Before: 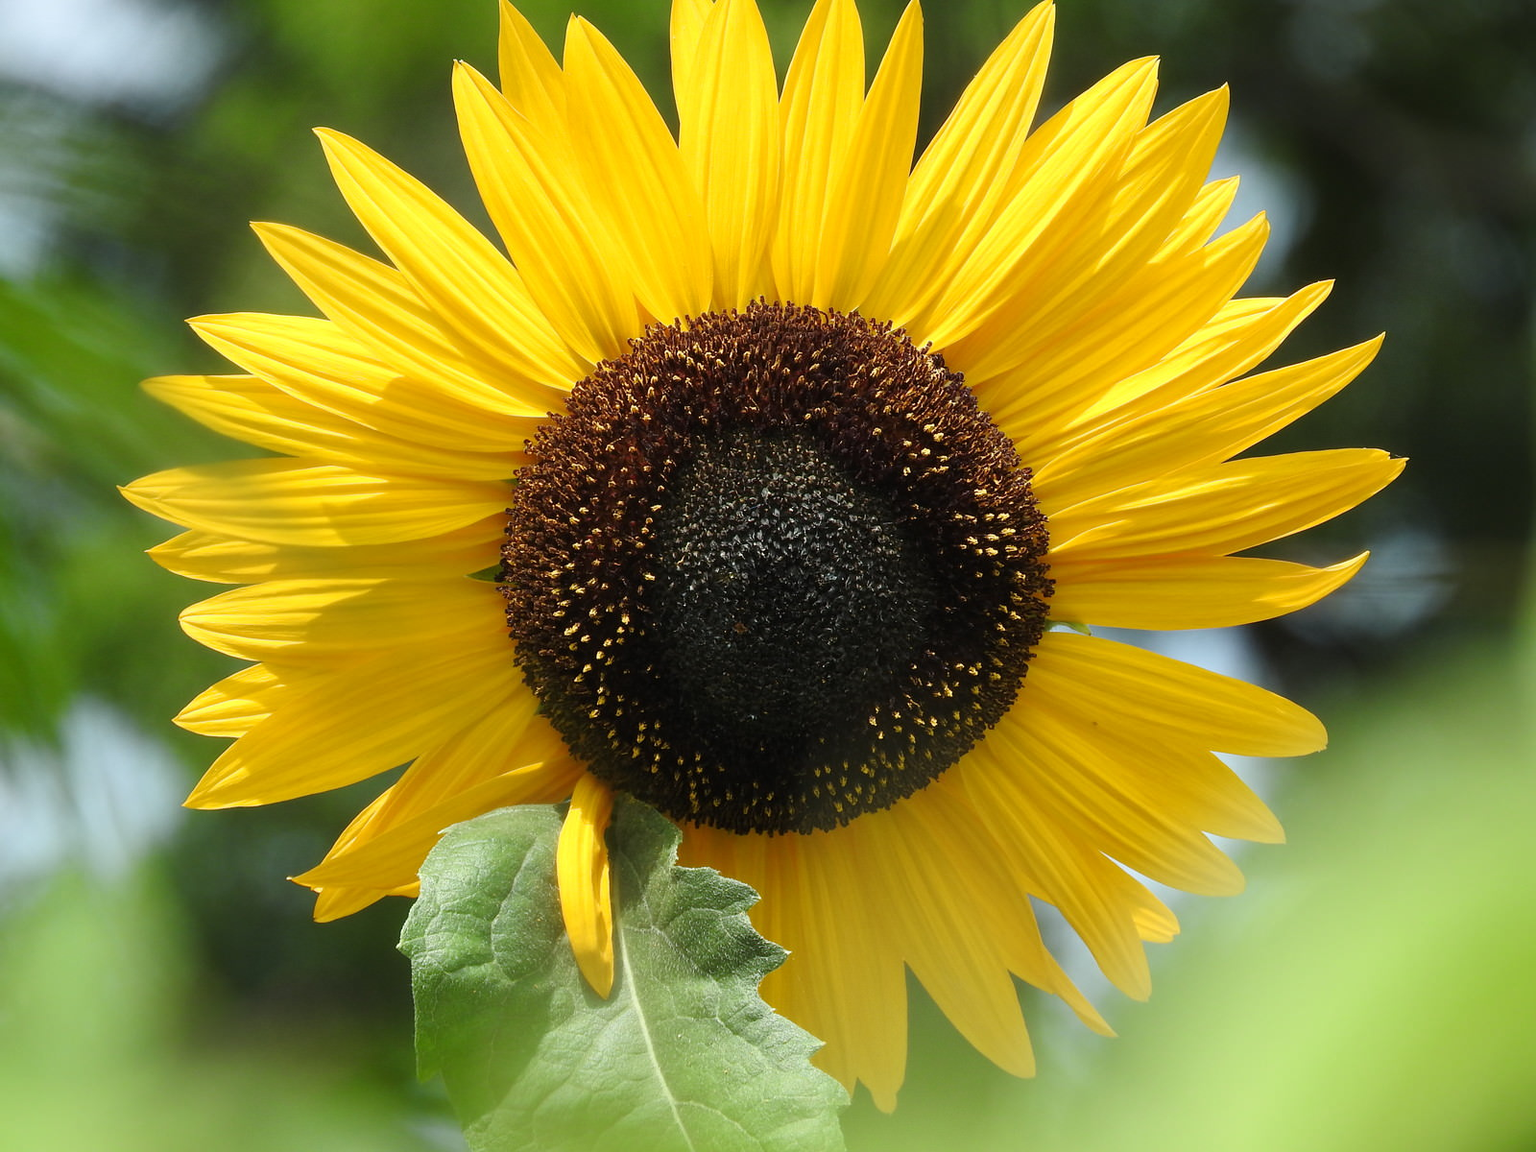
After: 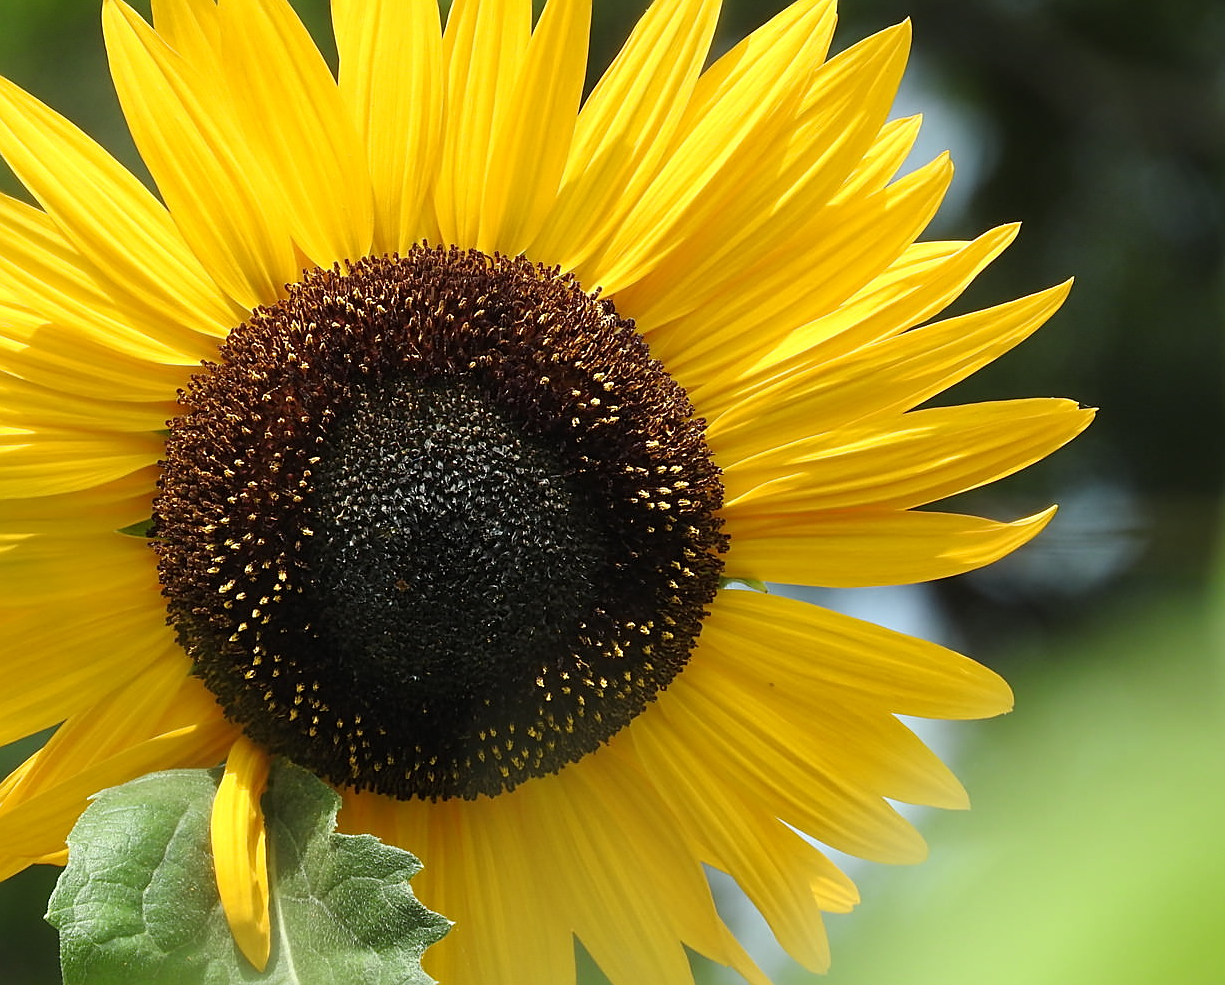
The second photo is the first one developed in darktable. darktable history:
crop: left 23.095%, top 5.827%, bottom 11.854%
sharpen: on, module defaults
